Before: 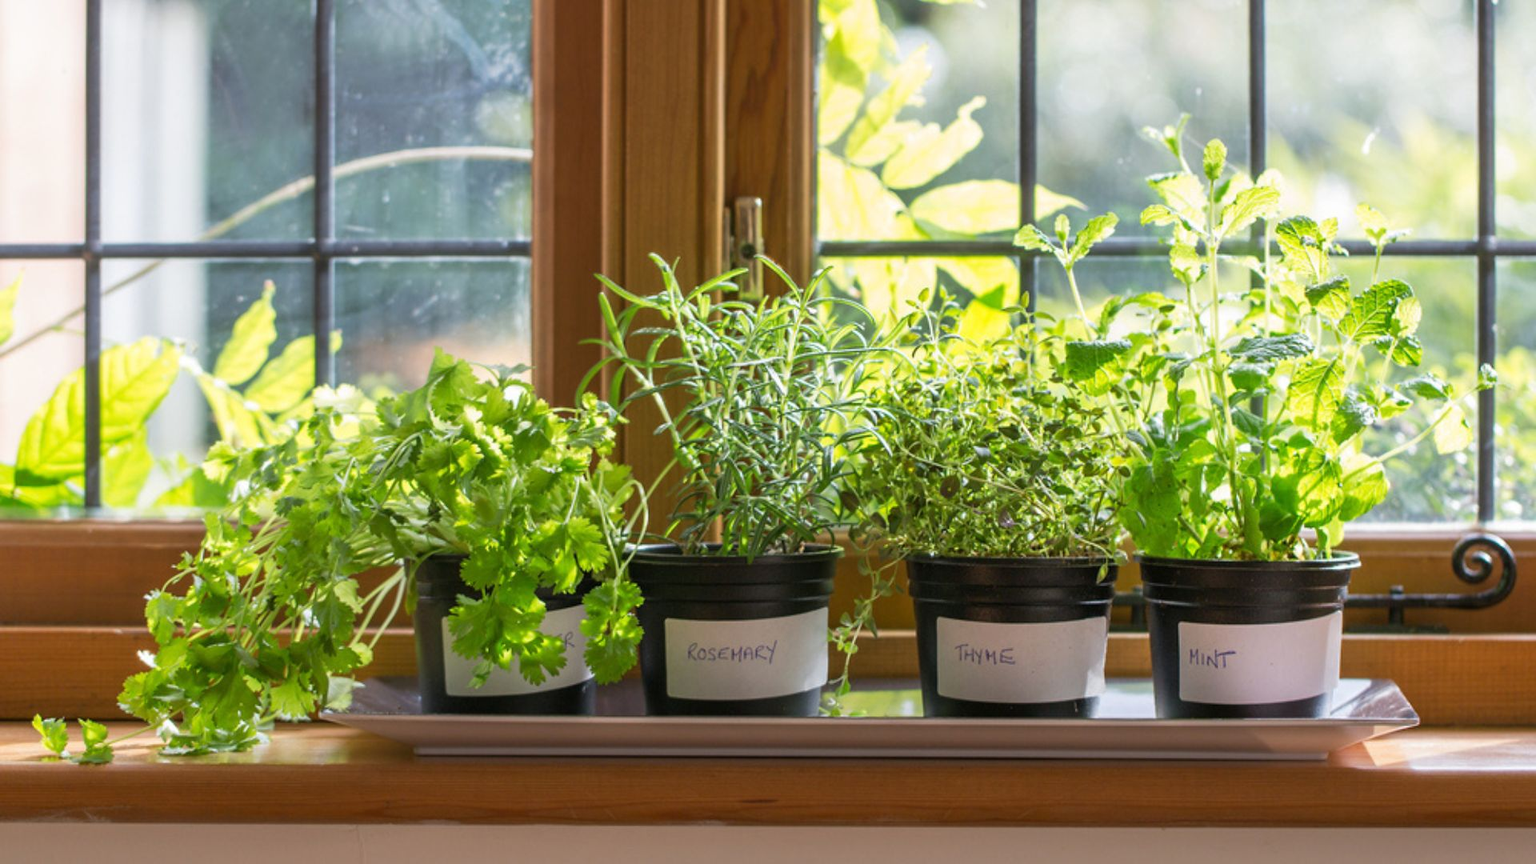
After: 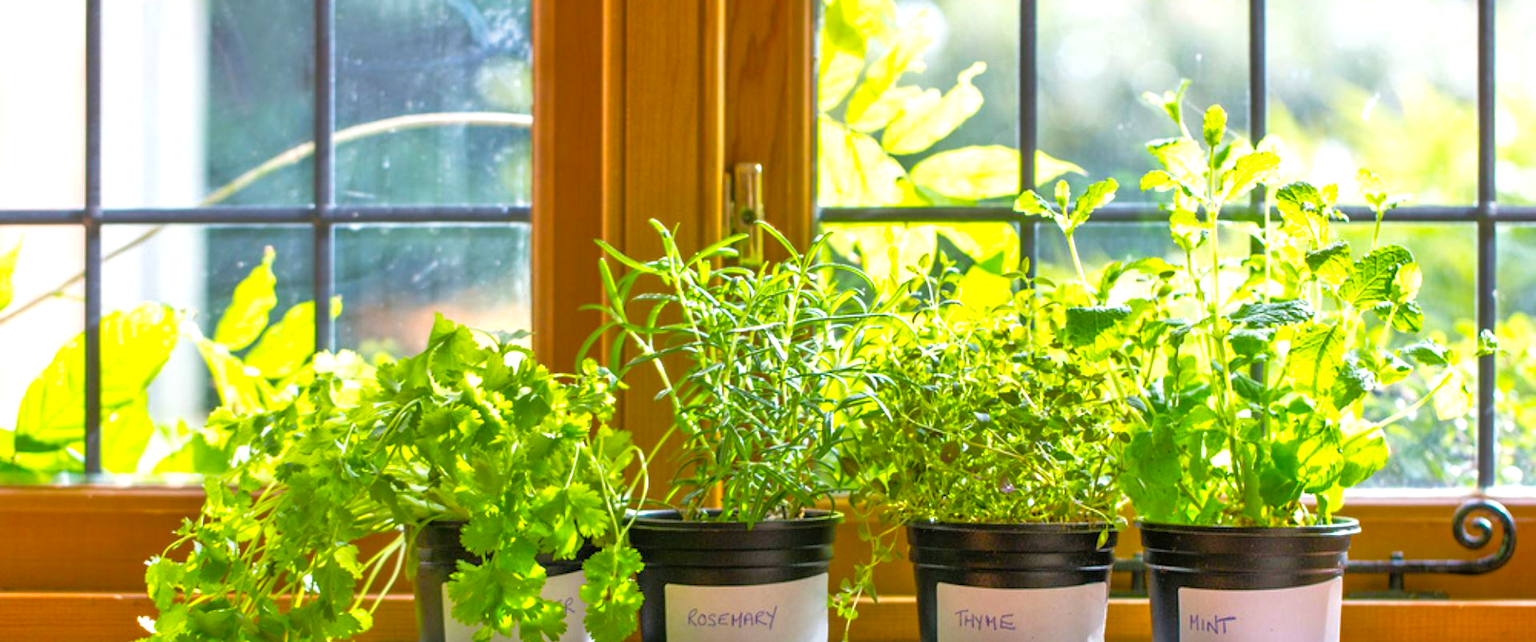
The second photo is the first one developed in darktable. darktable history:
color balance rgb: linear chroma grading › global chroma 15.036%, perceptual saturation grading › global saturation 28.737%, perceptual saturation grading › mid-tones 12.22%, perceptual saturation grading › shadows 9.571%, perceptual brilliance grading › highlights 10.367%, perceptual brilliance grading › shadows -4.985%, global vibrance 9.684%
tone equalizer: -7 EV 0.156 EV, -6 EV 0.598 EV, -5 EV 1.13 EV, -4 EV 1.34 EV, -3 EV 1.17 EV, -2 EV 0.6 EV, -1 EV 0.151 EV
crop: top 4.047%, bottom 21.586%
